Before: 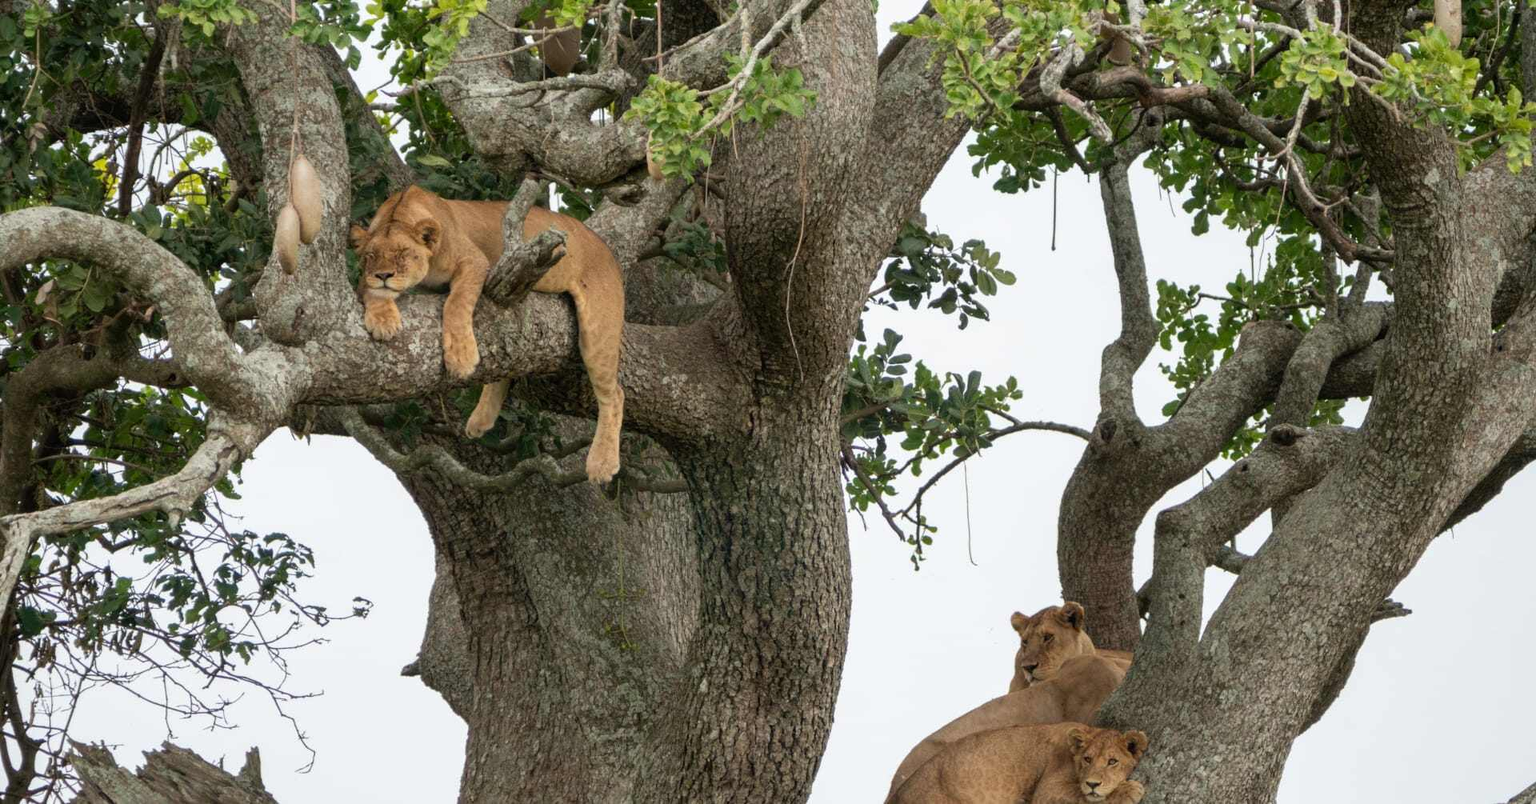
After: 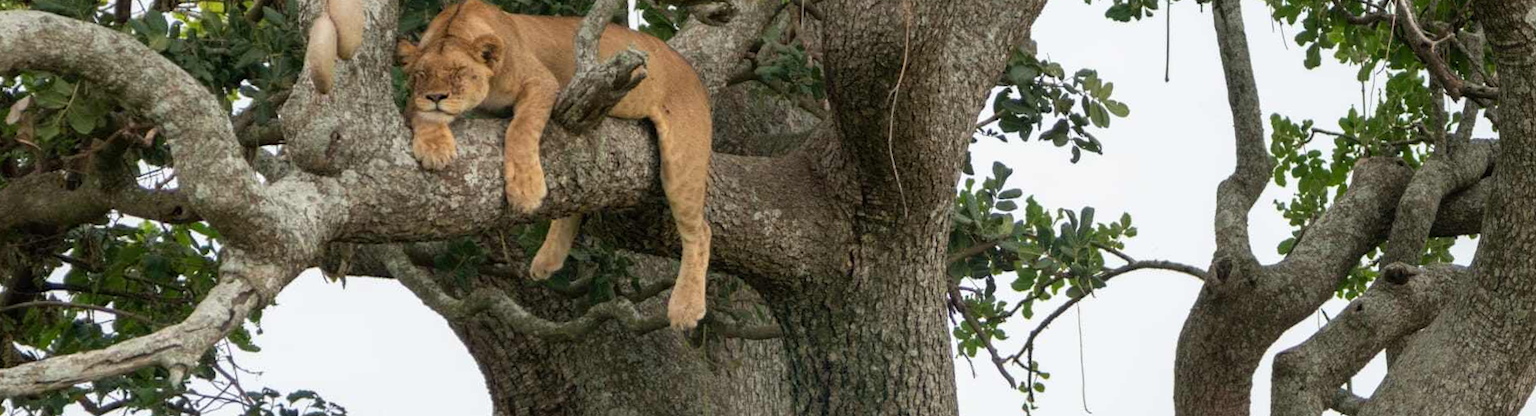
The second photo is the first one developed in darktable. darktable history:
rotate and perspective: rotation -0.013°, lens shift (vertical) -0.027, lens shift (horizontal) 0.178, crop left 0.016, crop right 0.989, crop top 0.082, crop bottom 0.918
crop: left 1.744%, top 19.225%, right 5.069%, bottom 28.357%
